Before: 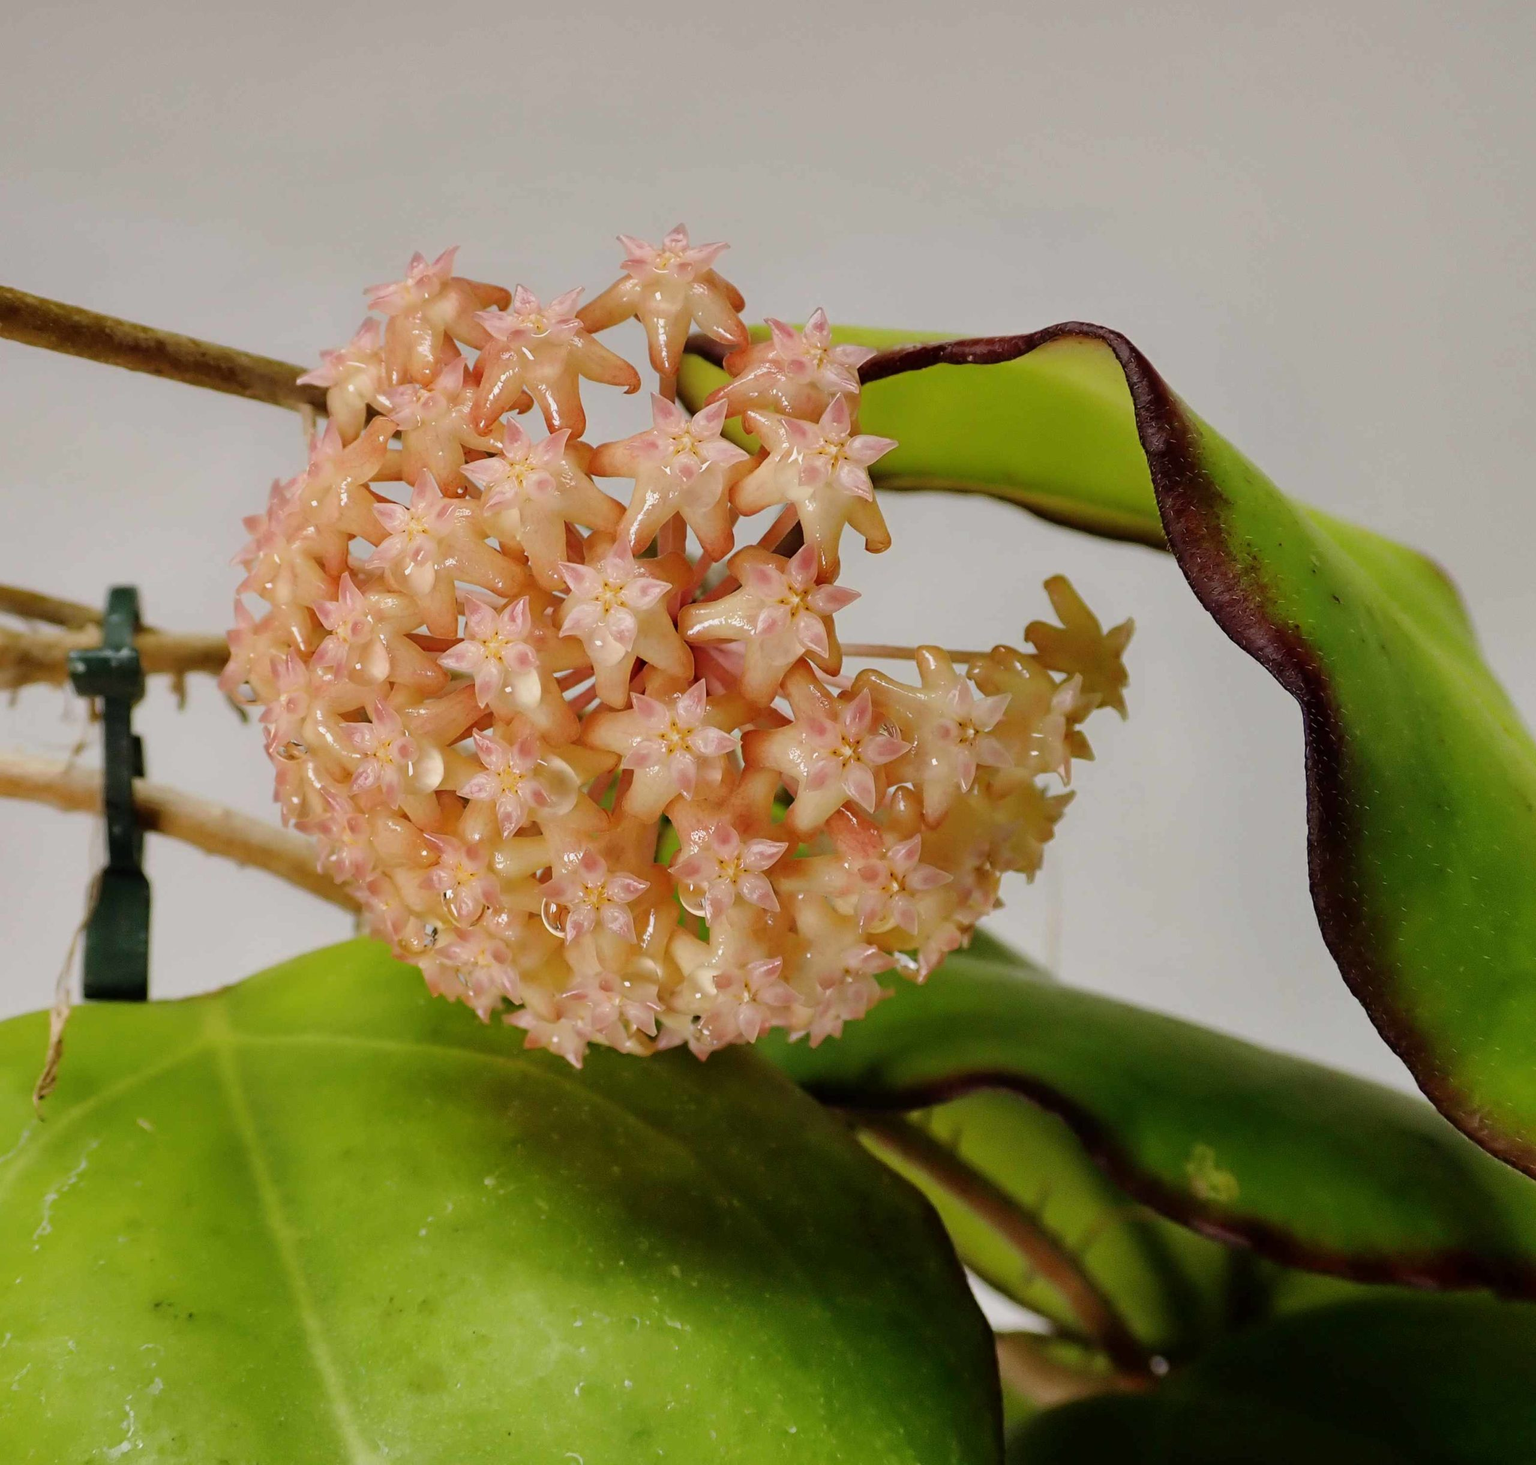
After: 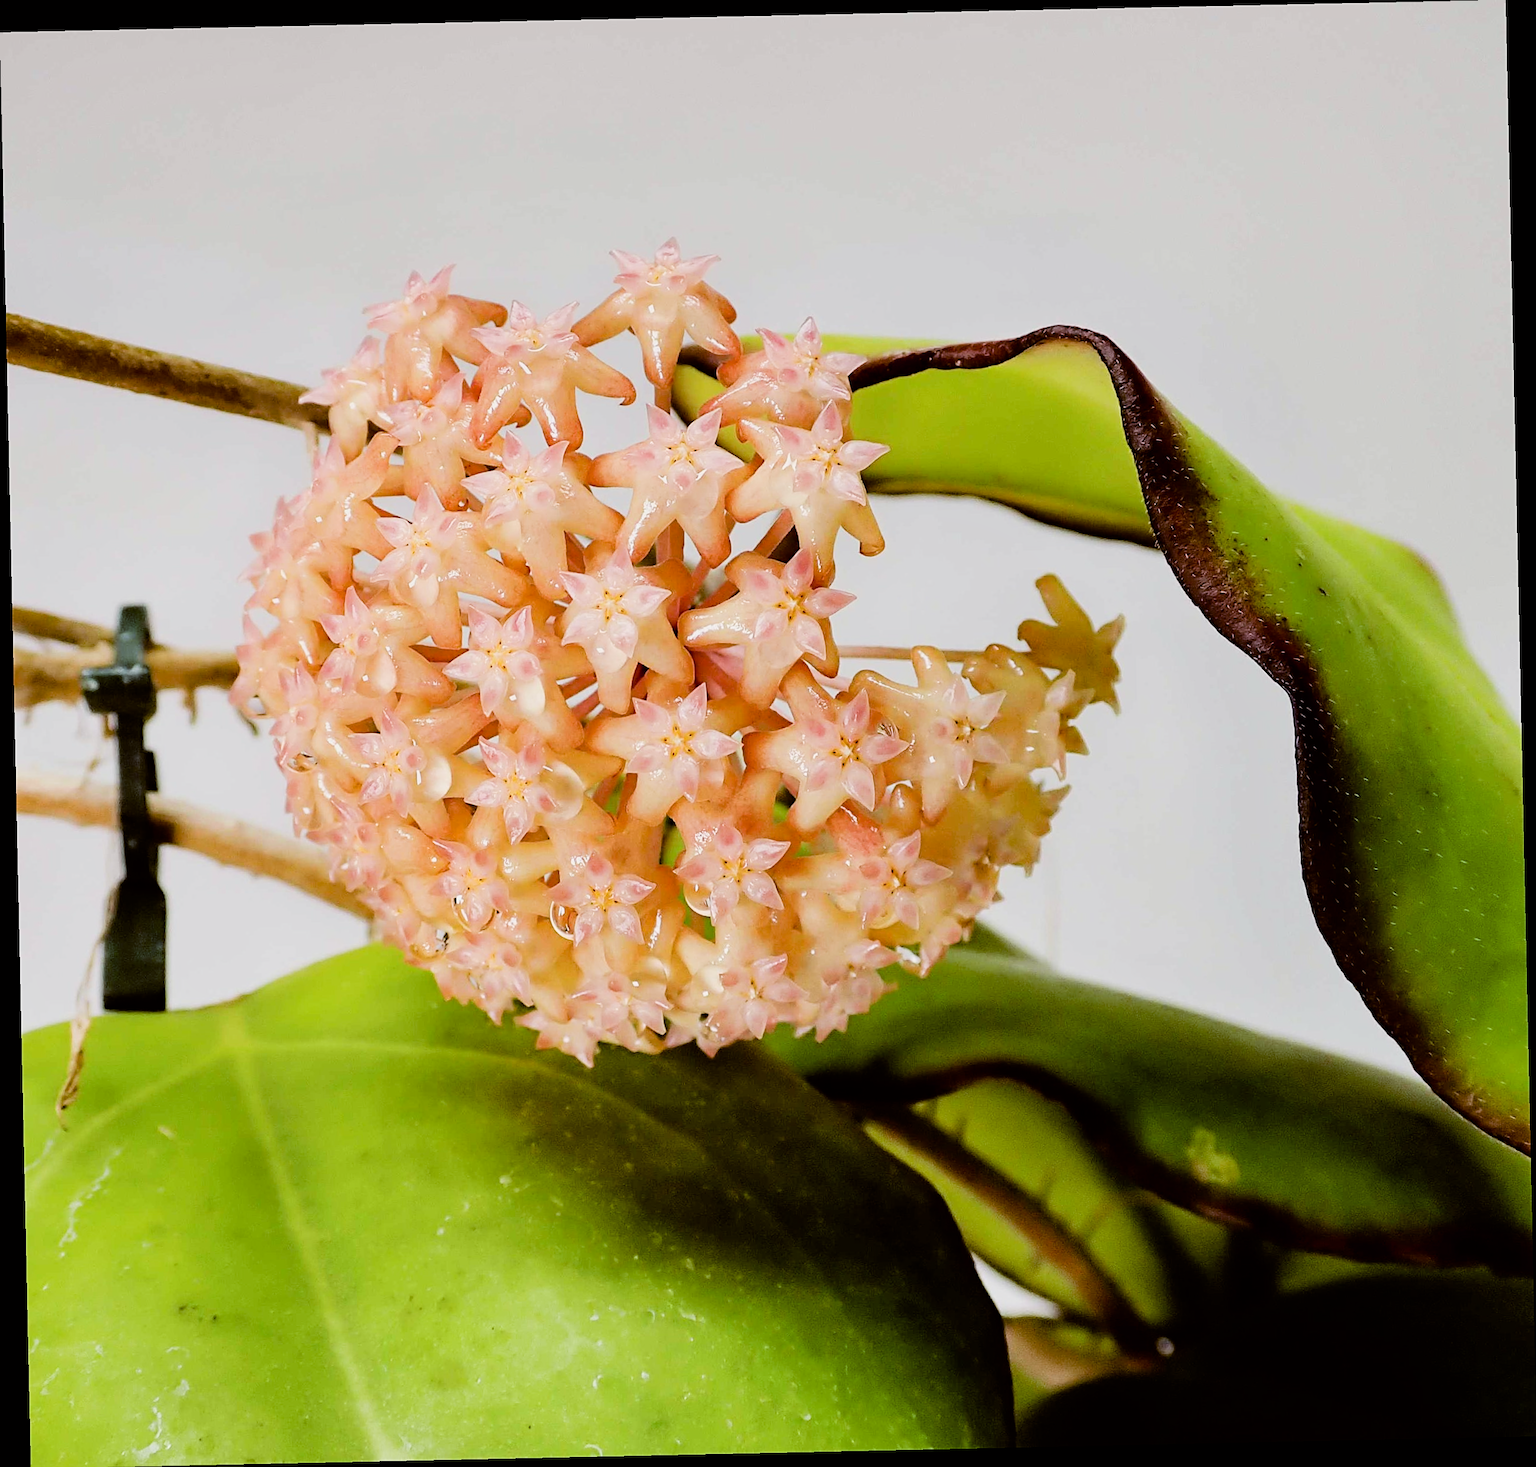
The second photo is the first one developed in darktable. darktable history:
exposure: exposure 0.64 EV, compensate highlight preservation false
rotate and perspective: rotation -1.24°, automatic cropping off
tone equalizer: on, module defaults
color balance: lift [1, 1.015, 1.004, 0.985], gamma [1, 0.958, 0.971, 1.042], gain [1, 0.956, 0.977, 1.044]
sharpen: on, module defaults
filmic rgb: black relative exposure -5 EV, hardness 2.88, contrast 1.3, highlights saturation mix -30%
